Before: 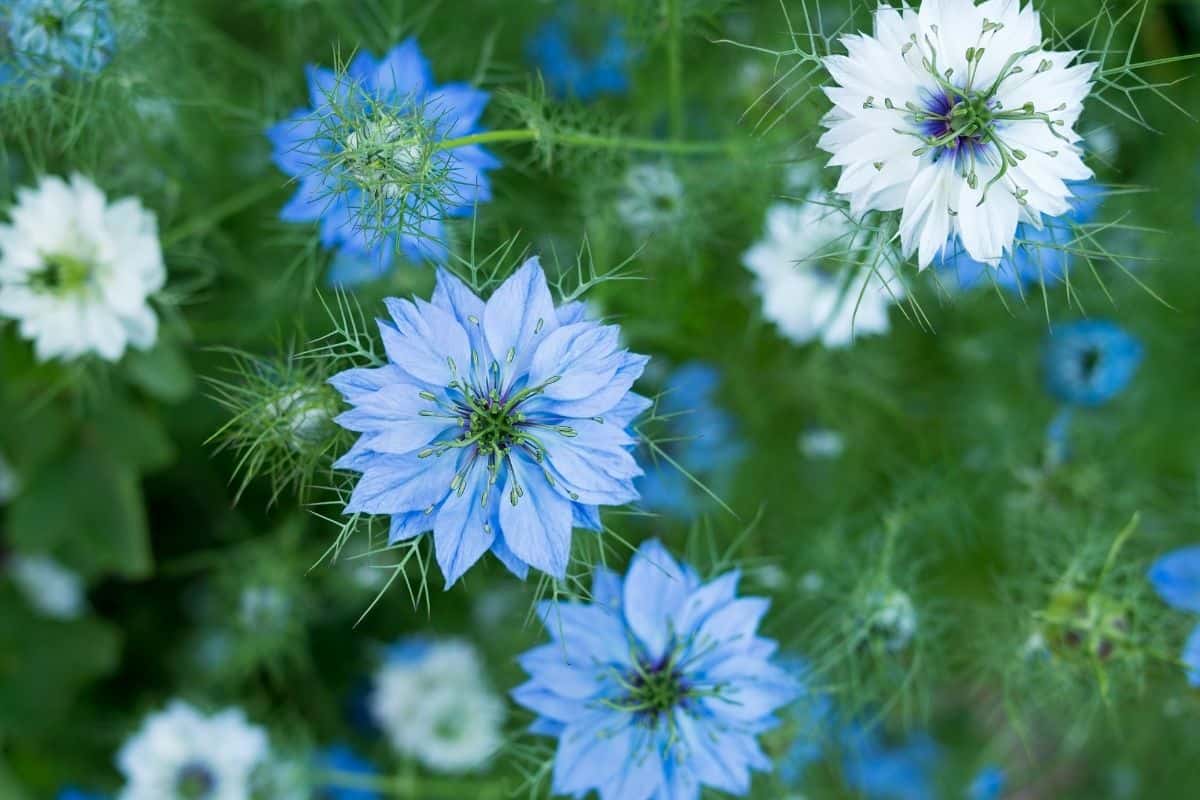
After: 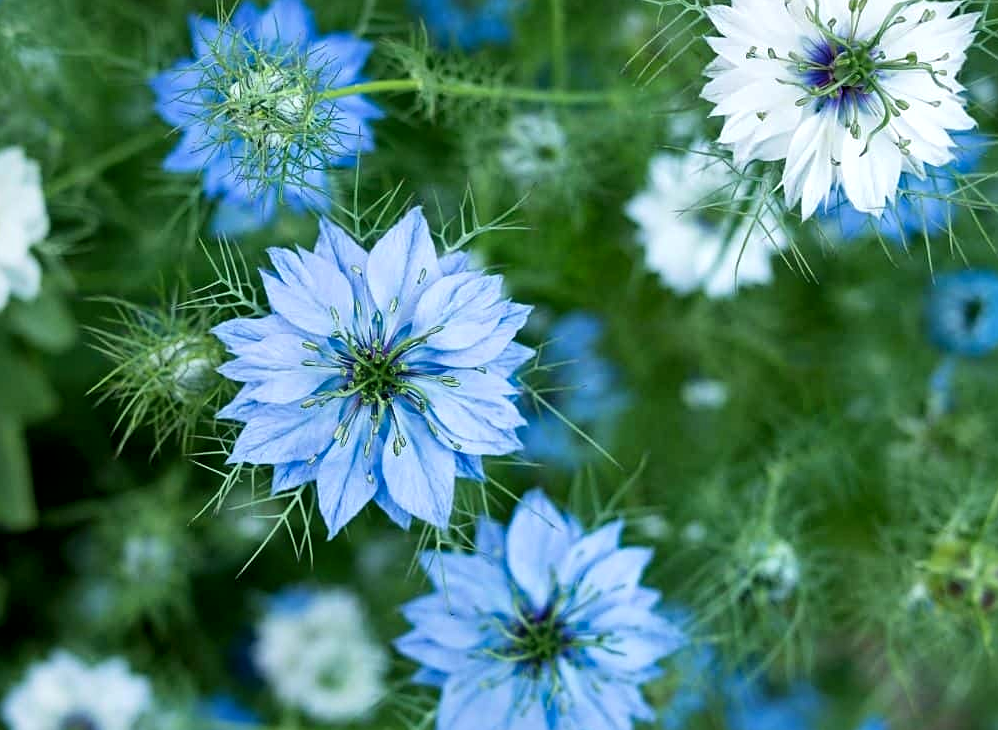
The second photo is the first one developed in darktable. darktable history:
sharpen: amount 0.205
crop: left 9.799%, top 6.289%, right 6.995%, bottom 2.399%
local contrast: mode bilateral grid, contrast 51, coarseness 51, detail 150%, midtone range 0.2
levels: levels [0.016, 0.5, 0.996]
exposure: compensate exposure bias true, compensate highlight preservation false
